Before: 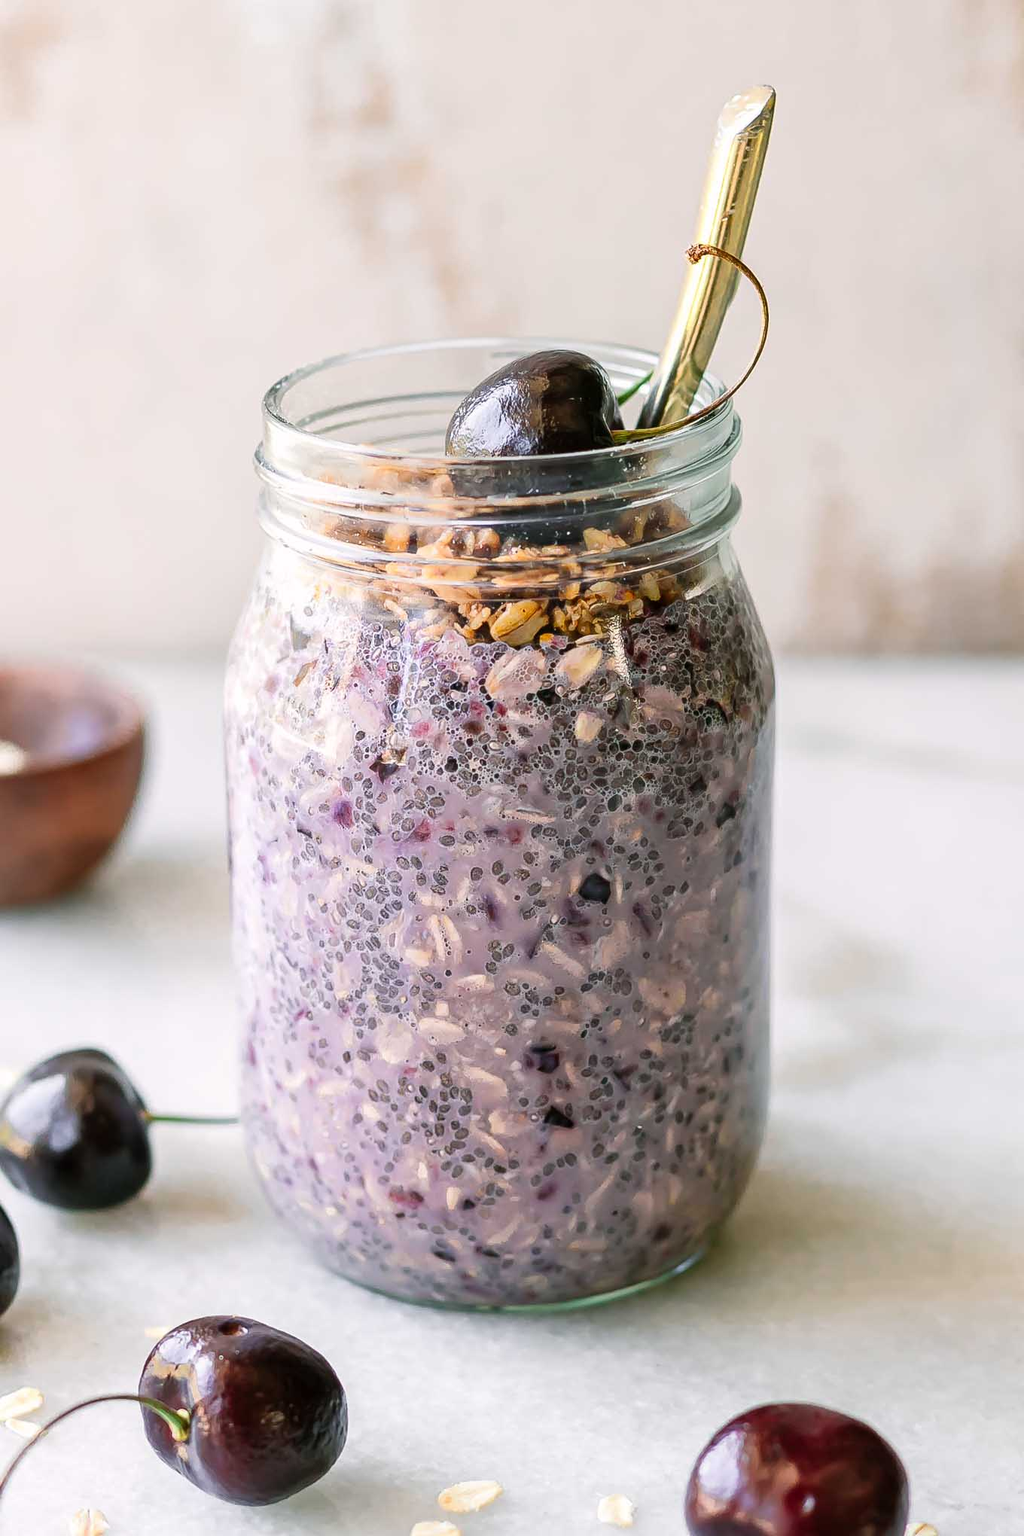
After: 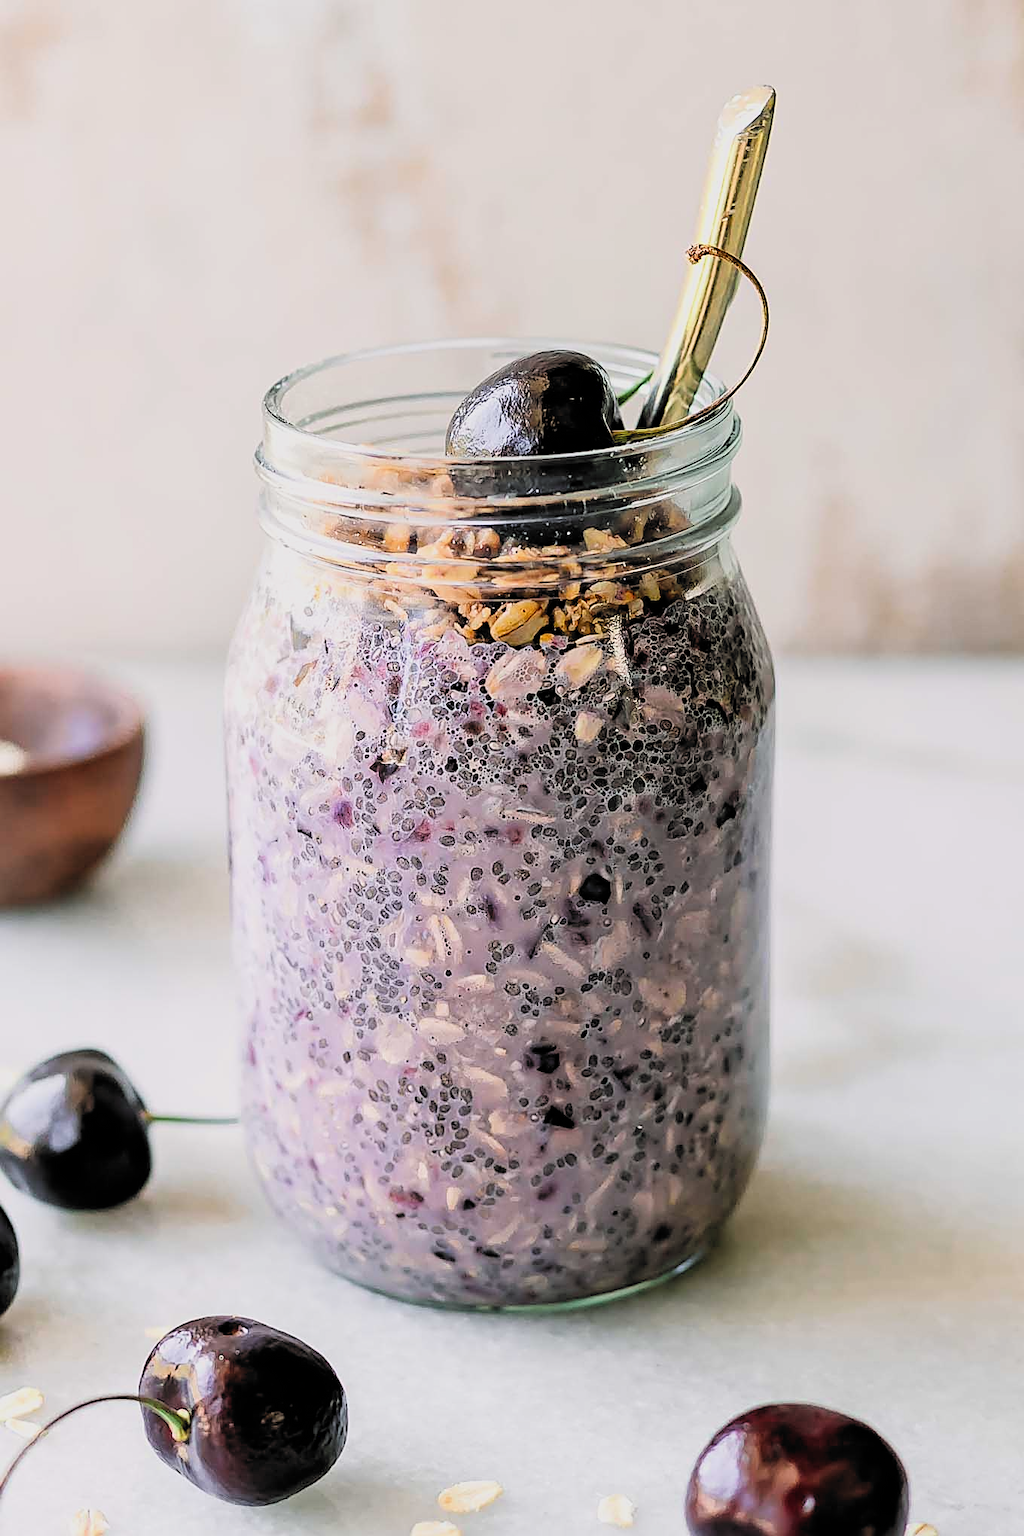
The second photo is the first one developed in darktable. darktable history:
sharpen: on, module defaults
filmic rgb: black relative exposure -5.11 EV, white relative exposure 3.49 EV, hardness 3.18, contrast 1.185, highlights saturation mix -30.99%, color science v6 (2022)
